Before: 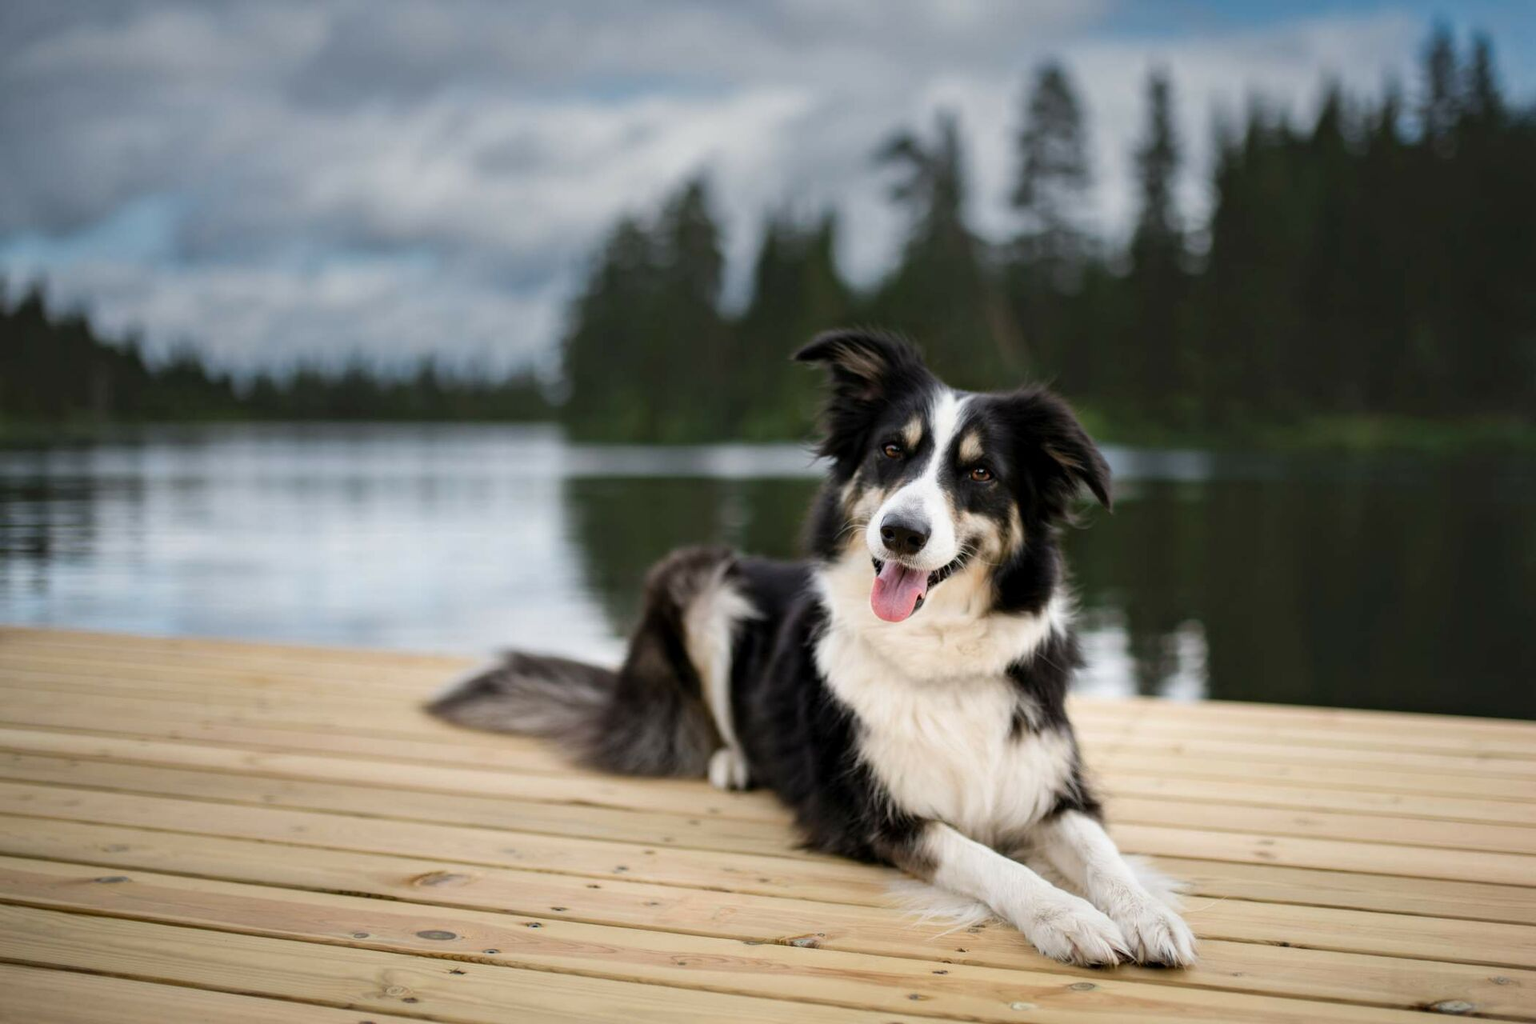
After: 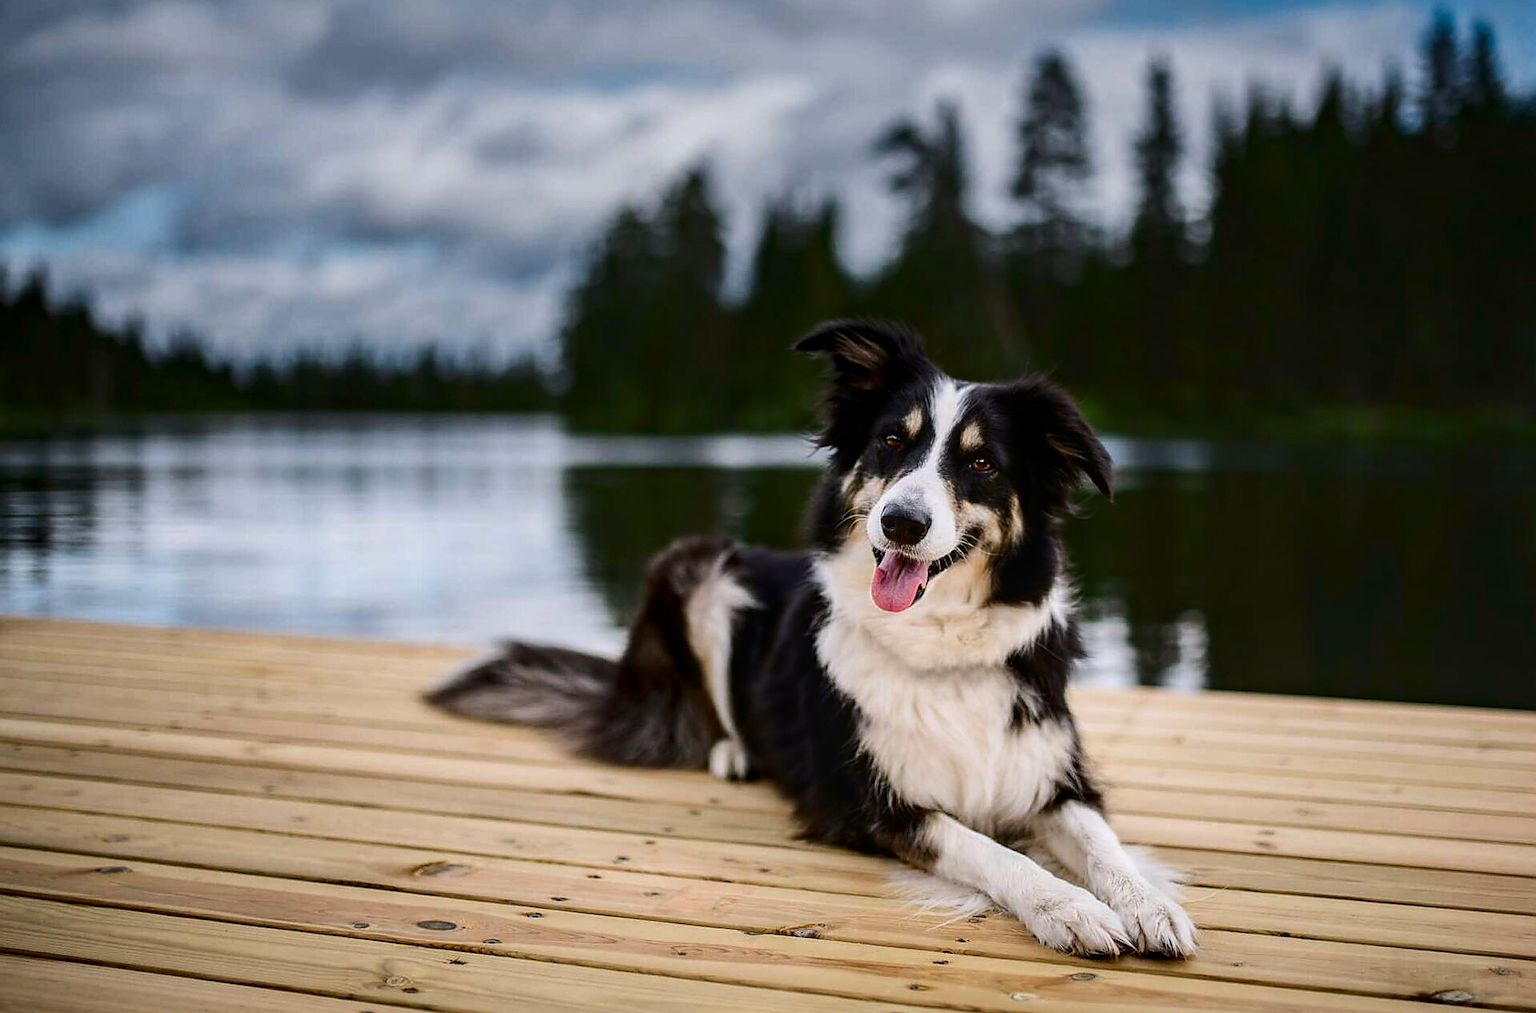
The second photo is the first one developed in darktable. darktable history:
white balance: red 1.009, blue 1.027
shadows and highlights: shadows -20, white point adjustment -2, highlights -35
sharpen: radius 1.4, amount 1.25, threshold 0.7
crop: top 1.049%, right 0.001%
contrast brightness saturation: contrast 0.21, brightness -0.11, saturation 0.21
local contrast: on, module defaults
